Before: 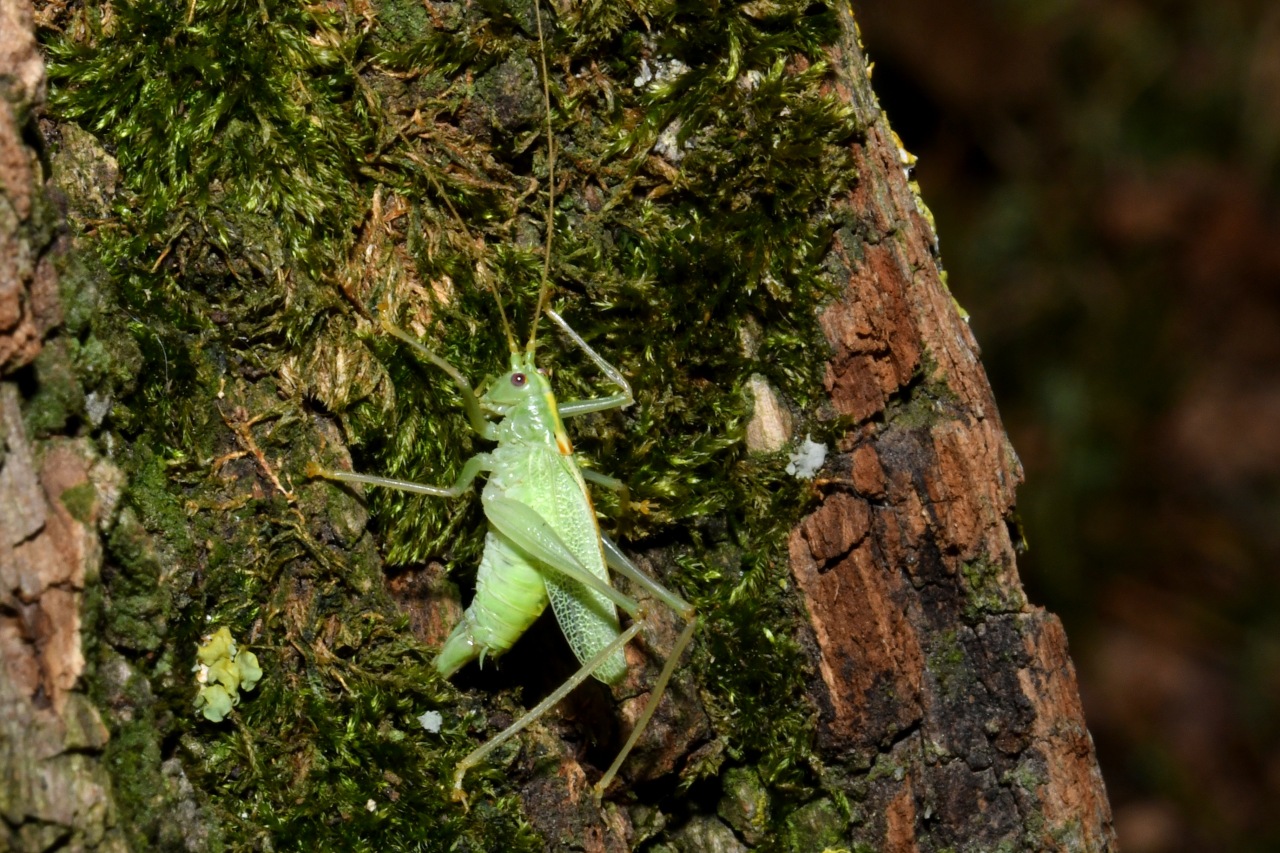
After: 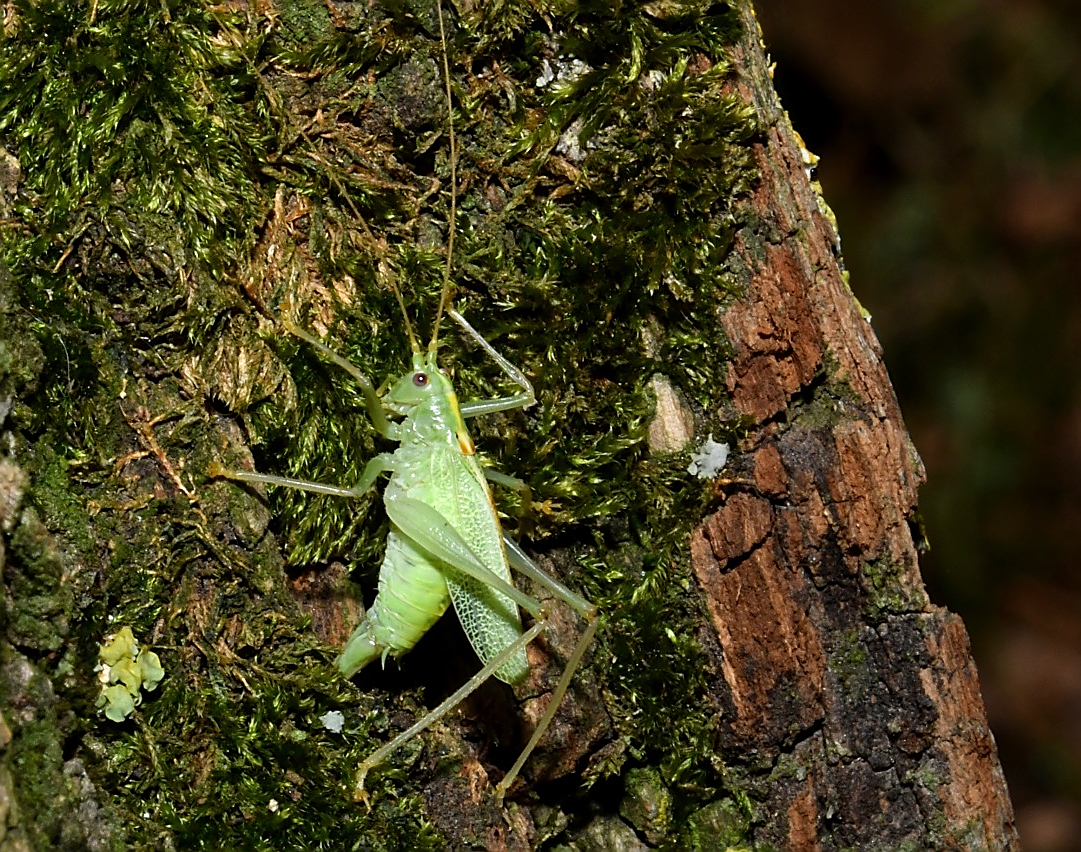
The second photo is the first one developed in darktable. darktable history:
sharpen: radius 1.373, amount 1.239, threshold 0.611
crop: left 7.686%, right 7.846%
